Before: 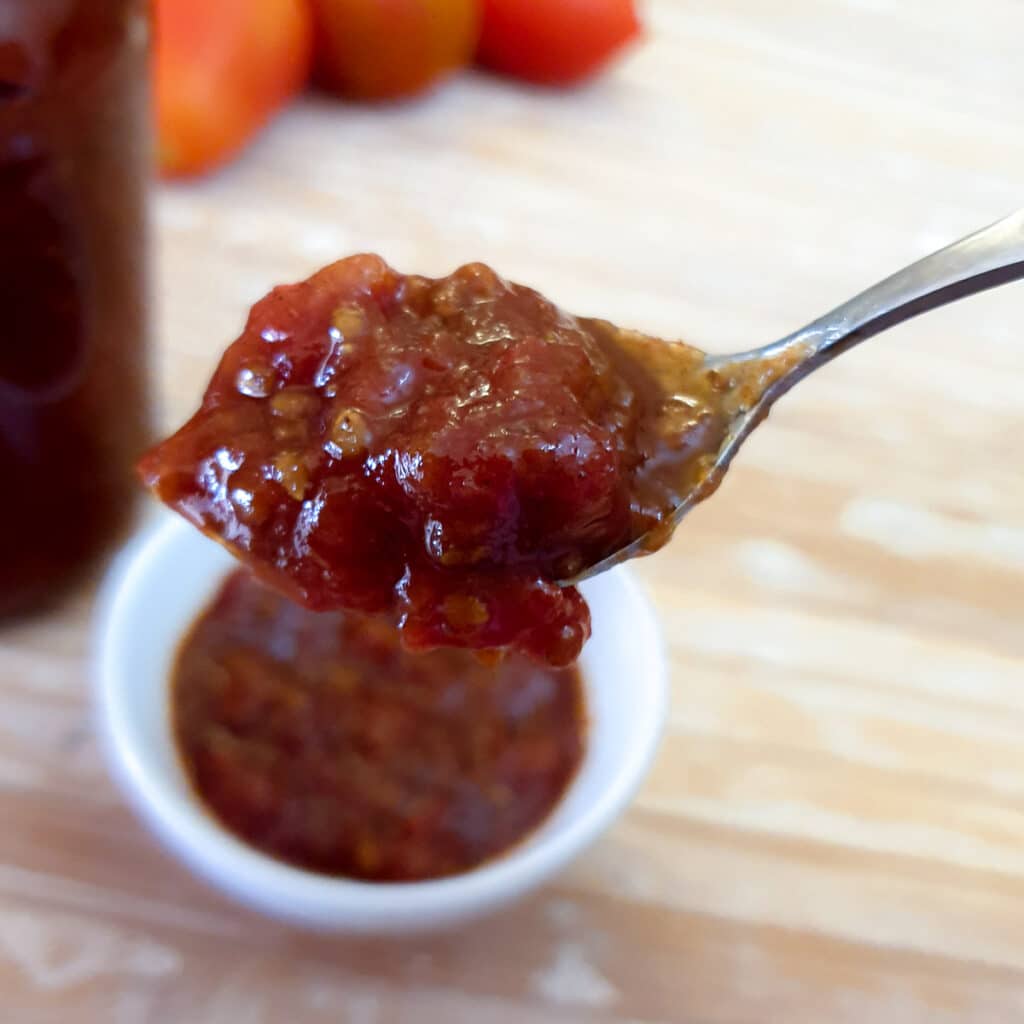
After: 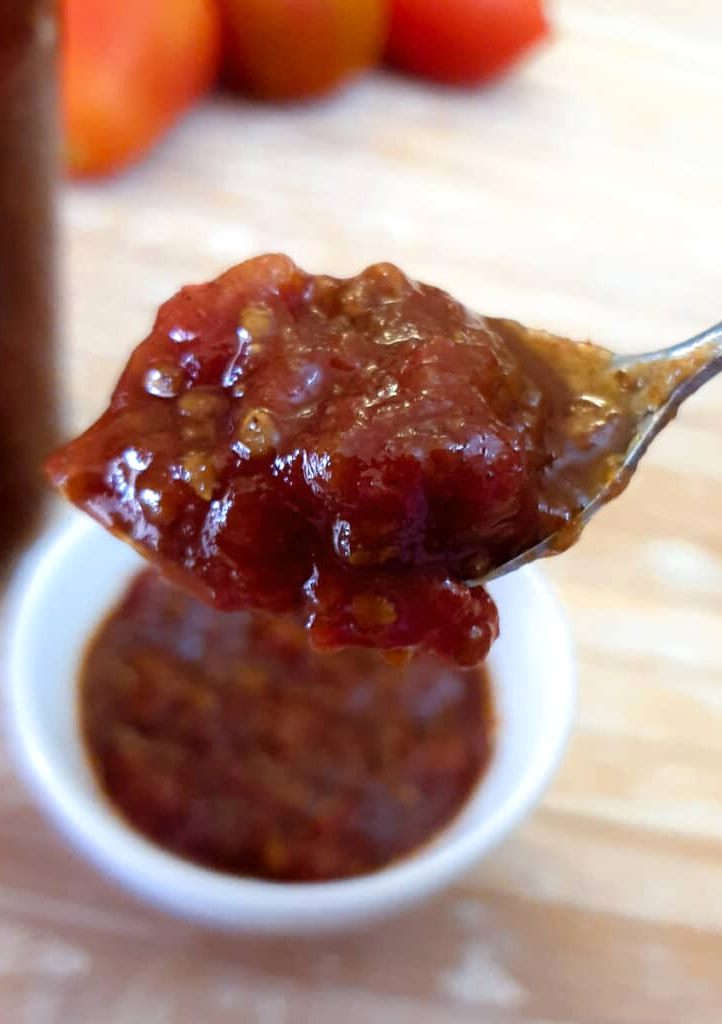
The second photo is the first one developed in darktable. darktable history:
levels: levels [0.016, 0.492, 0.969]
crop and rotate: left 9.052%, right 20.344%
